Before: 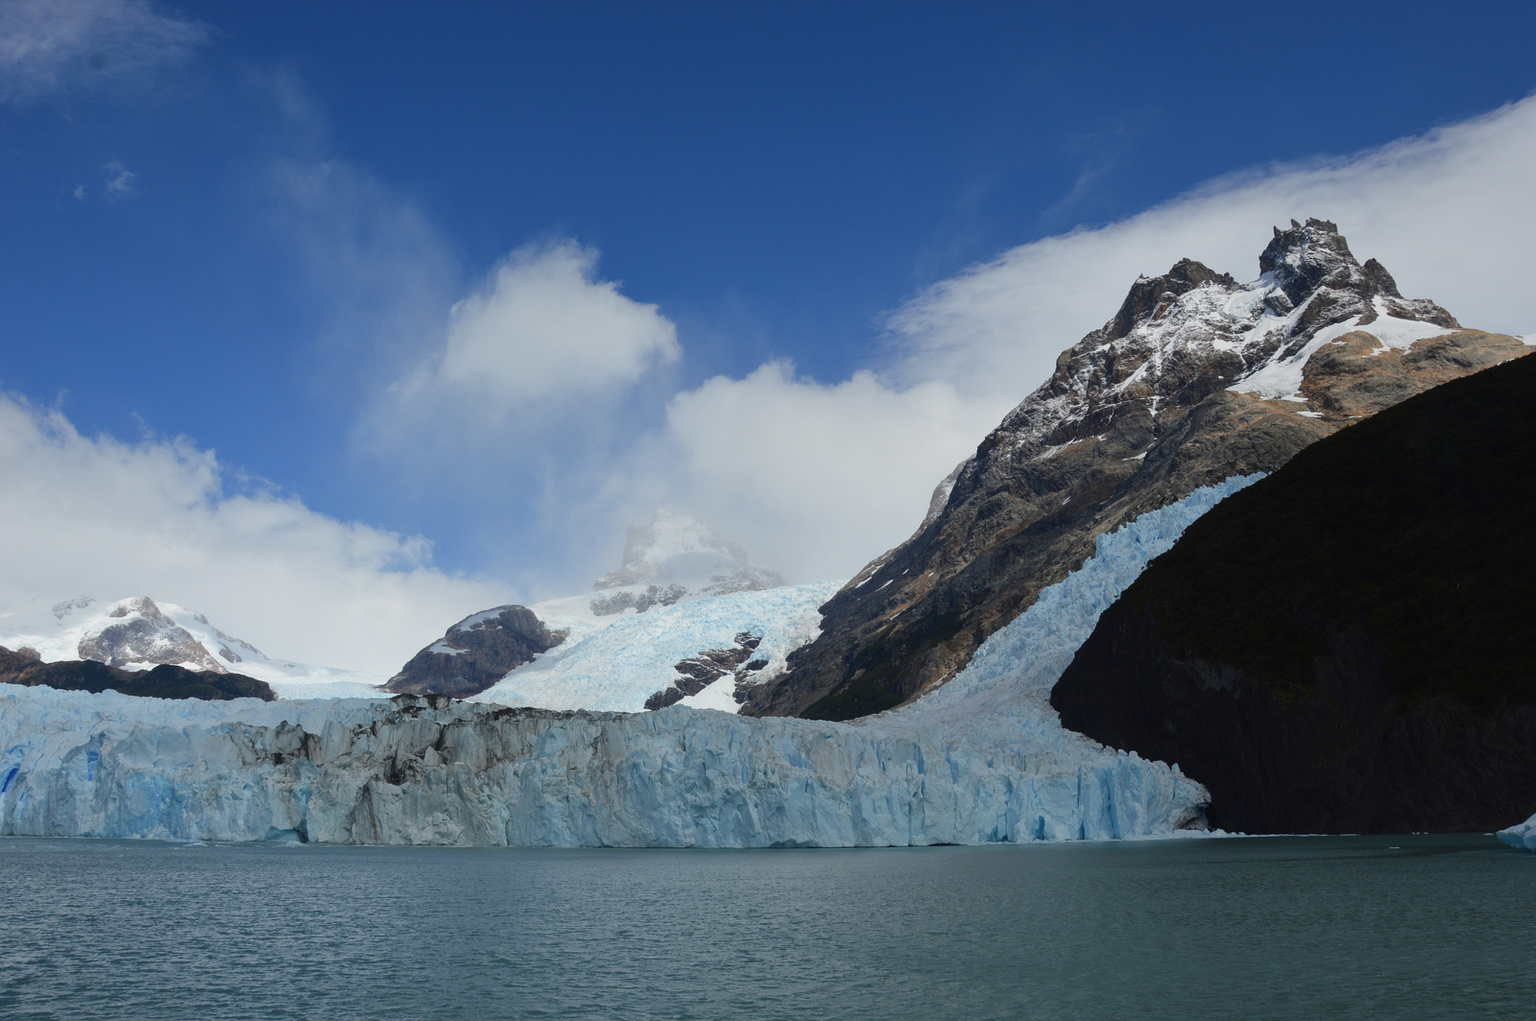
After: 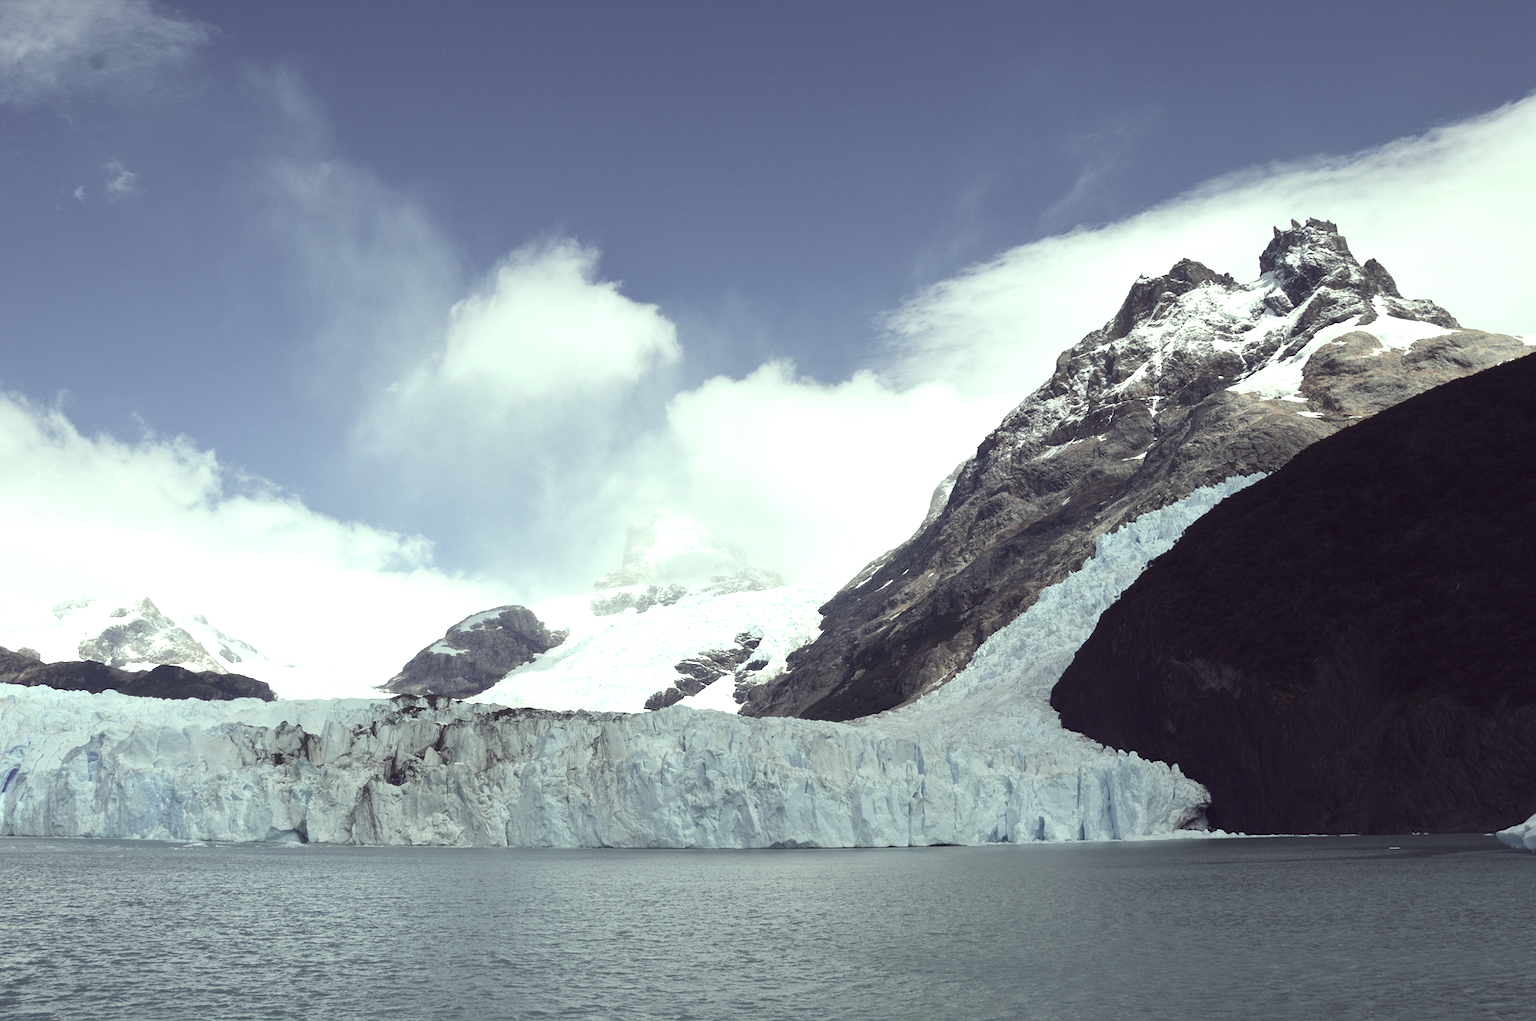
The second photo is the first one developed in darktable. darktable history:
color correction: highlights a* -20.51, highlights b* 20.29, shadows a* 19.9, shadows b* -20.05, saturation 0.394
exposure: black level correction 0, exposure 1.096 EV, compensate exposure bias true, compensate highlight preservation false
